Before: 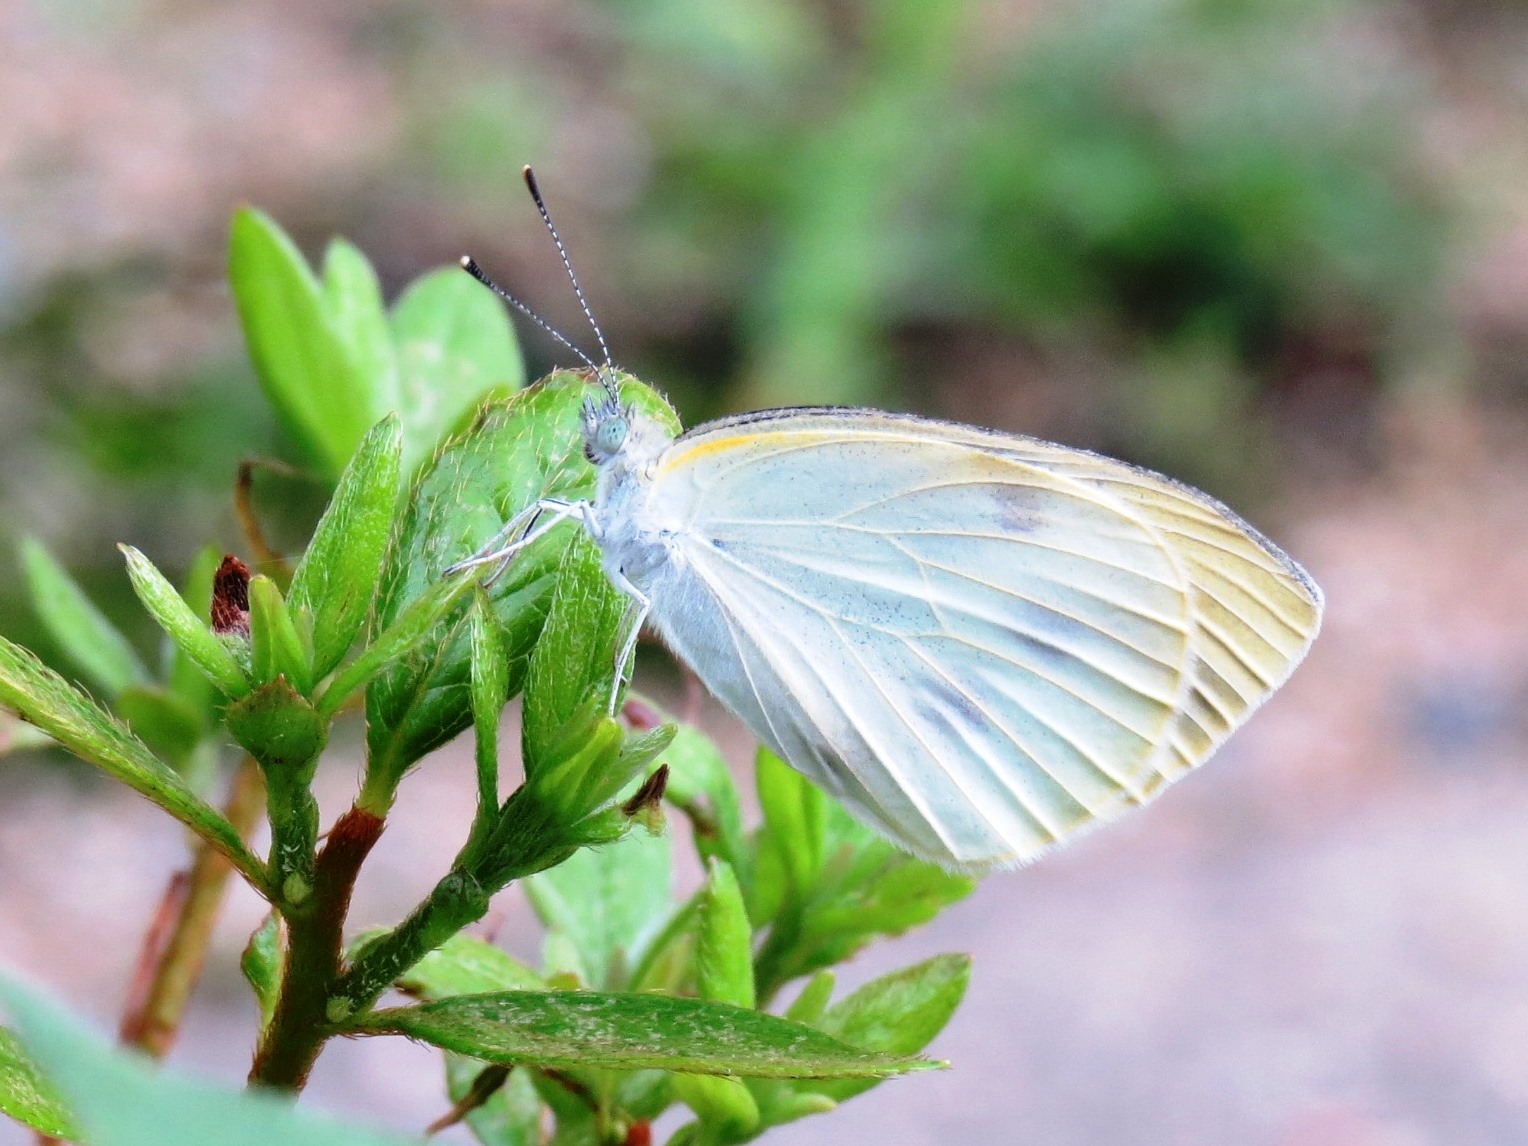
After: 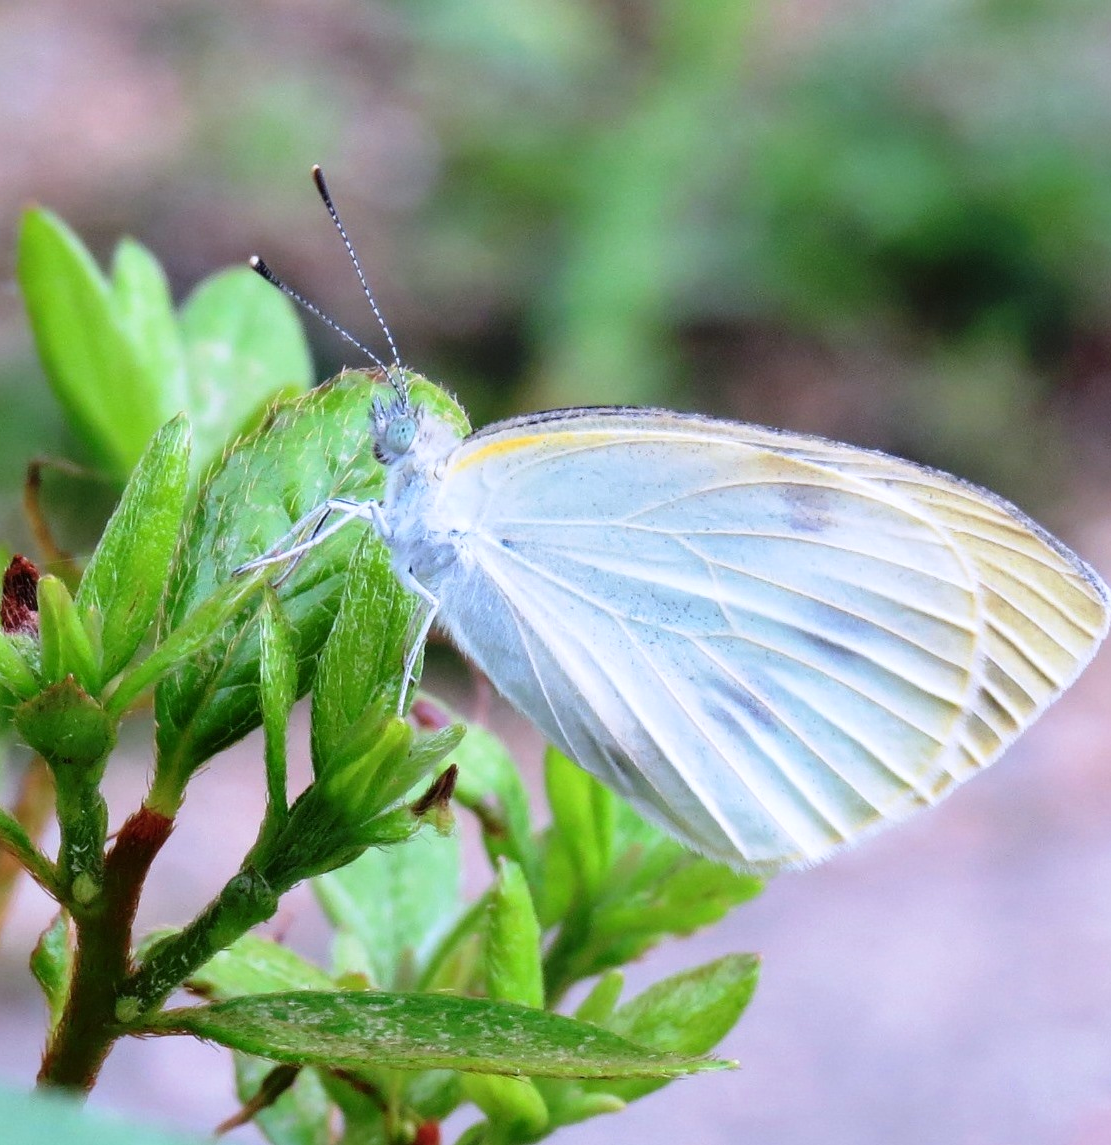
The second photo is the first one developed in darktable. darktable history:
crop: left 13.859%, top 0%, right 13.431%
color calibration: output R [1.003, 0.027, -0.041, 0], output G [-0.018, 1.043, -0.038, 0], output B [0.071, -0.086, 1.017, 0], illuminant as shot in camera, x 0.358, y 0.373, temperature 4628.91 K
